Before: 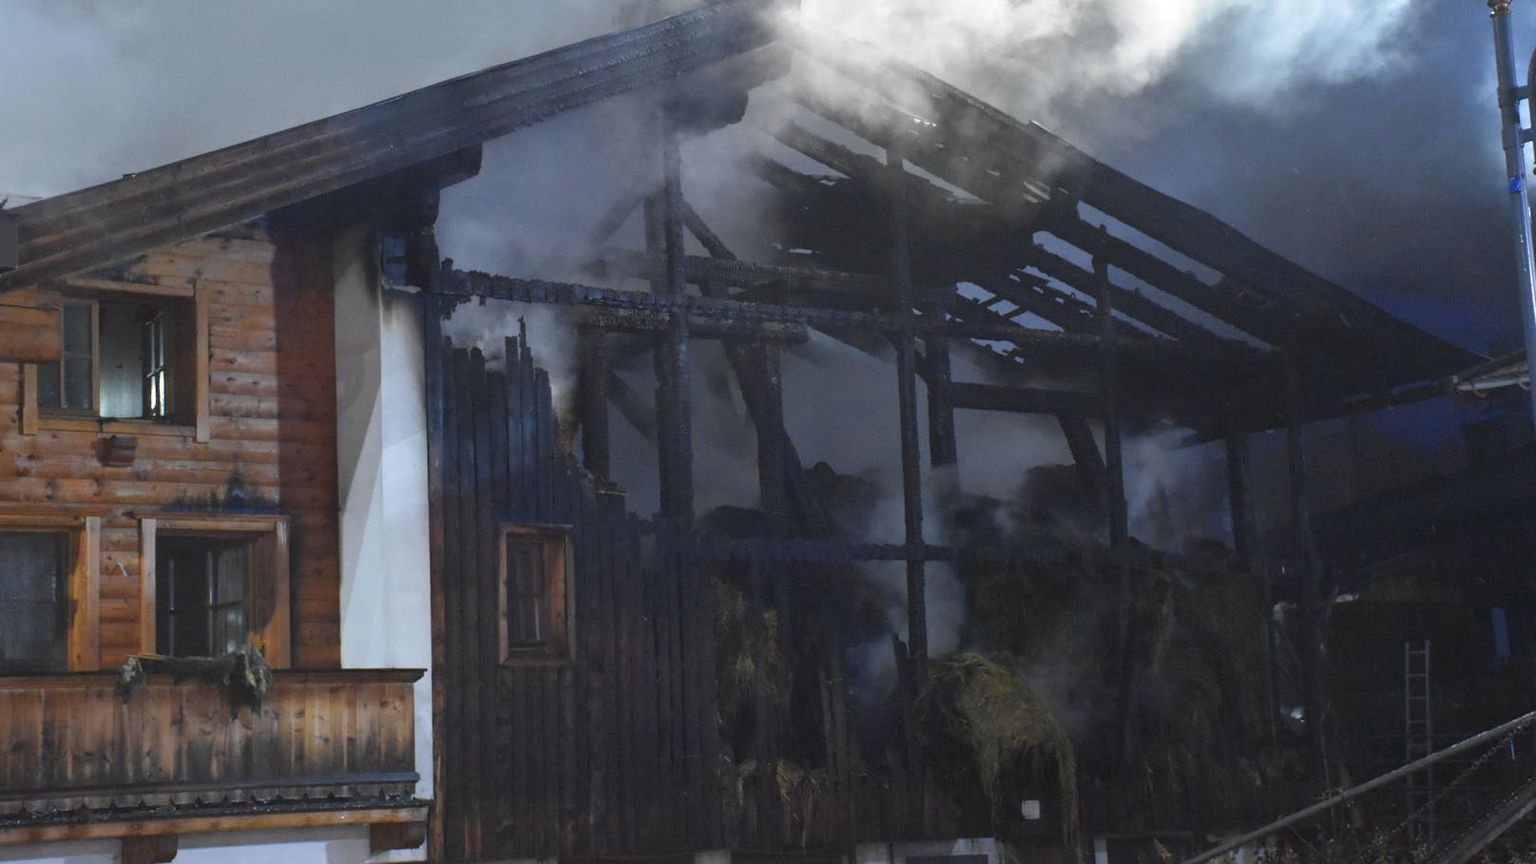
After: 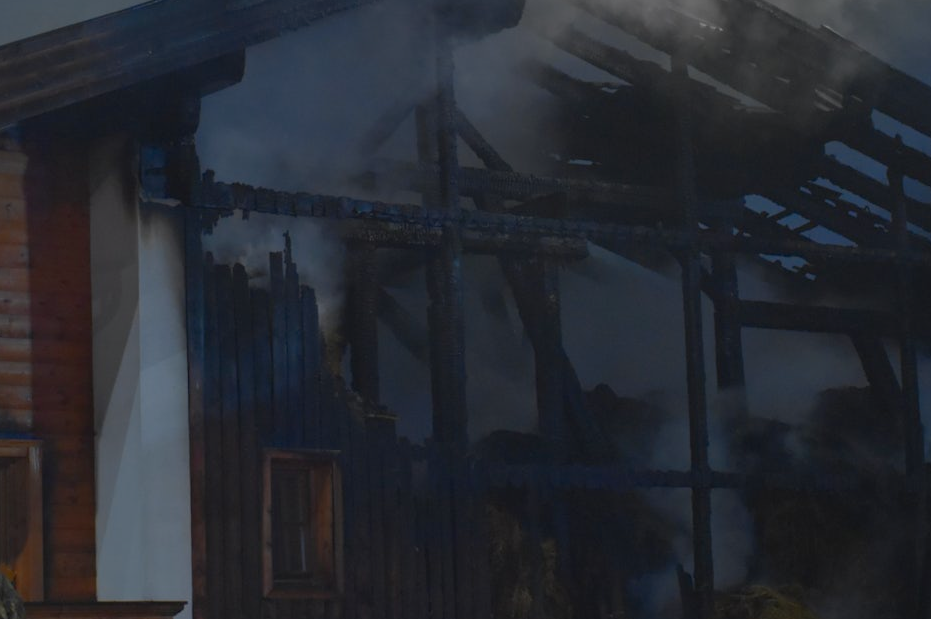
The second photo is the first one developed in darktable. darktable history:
crop: left 16.215%, top 11.301%, right 26.142%, bottom 20.496%
color calibration: illuminant same as pipeline (D50), adaptation XYZ, x 0.346, y 0.359, temperature 5006.21 K
color balance rgb: perceptual saturation grading › global saturation 25.768%, hue shift -5.32°, perceptual brilliance grading › global brilliance 2.04%, perceptual brilliance grading › highlights 8.141%, perceptual brilliance grading › shadows -3.592%, contrast -20.729%
exposure: exposure -2.041 EV, compensate highlight preservation false
contrast brightness saturation: contrast -0.019, brightness -0.012, saturation 0.037
